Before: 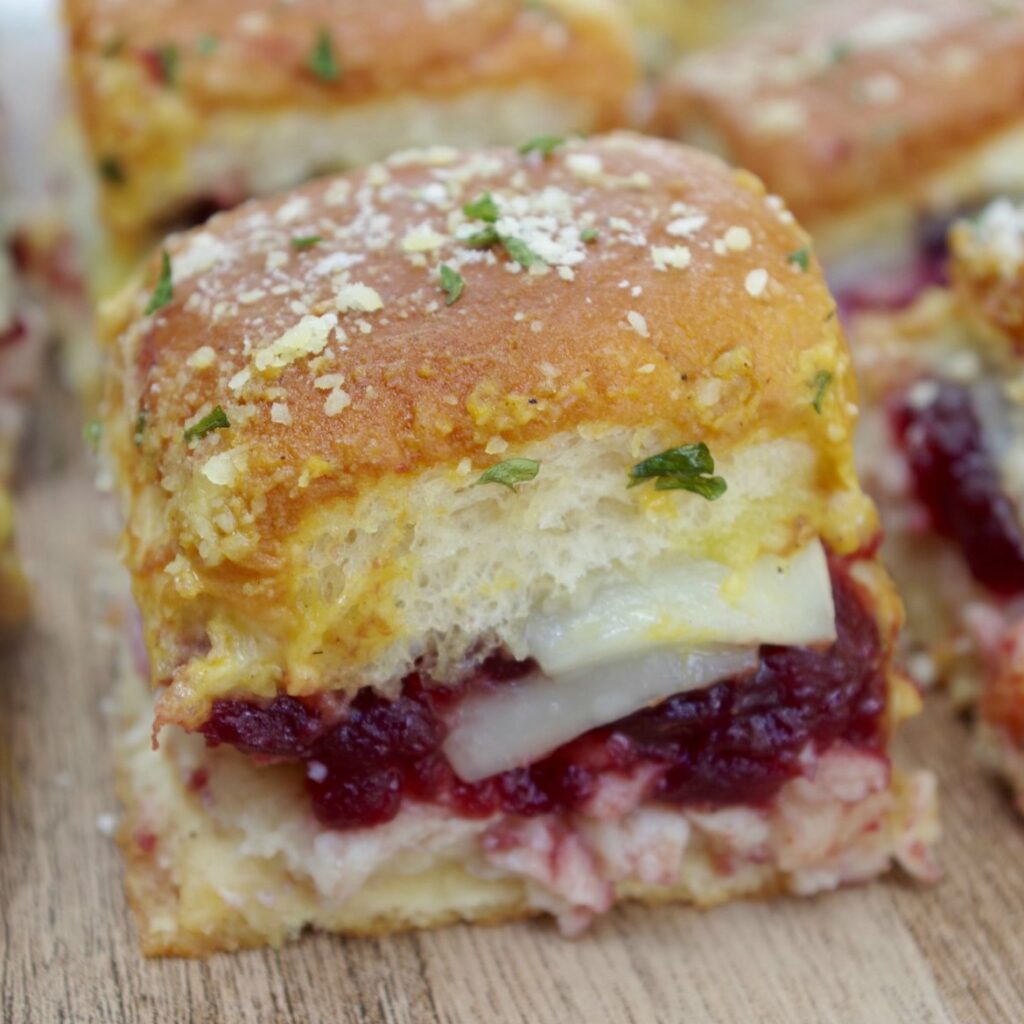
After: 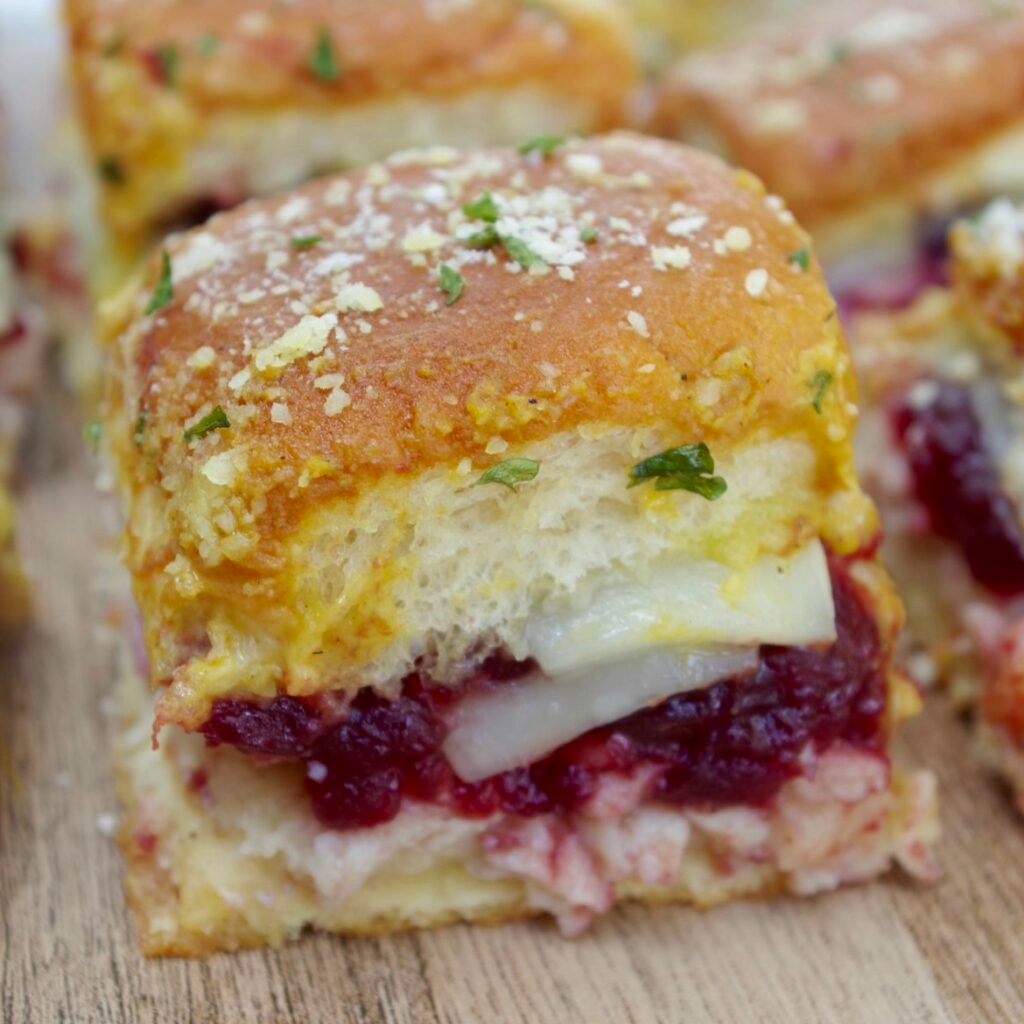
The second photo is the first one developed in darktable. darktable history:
contrast brightness saturation: saturation 0.13
